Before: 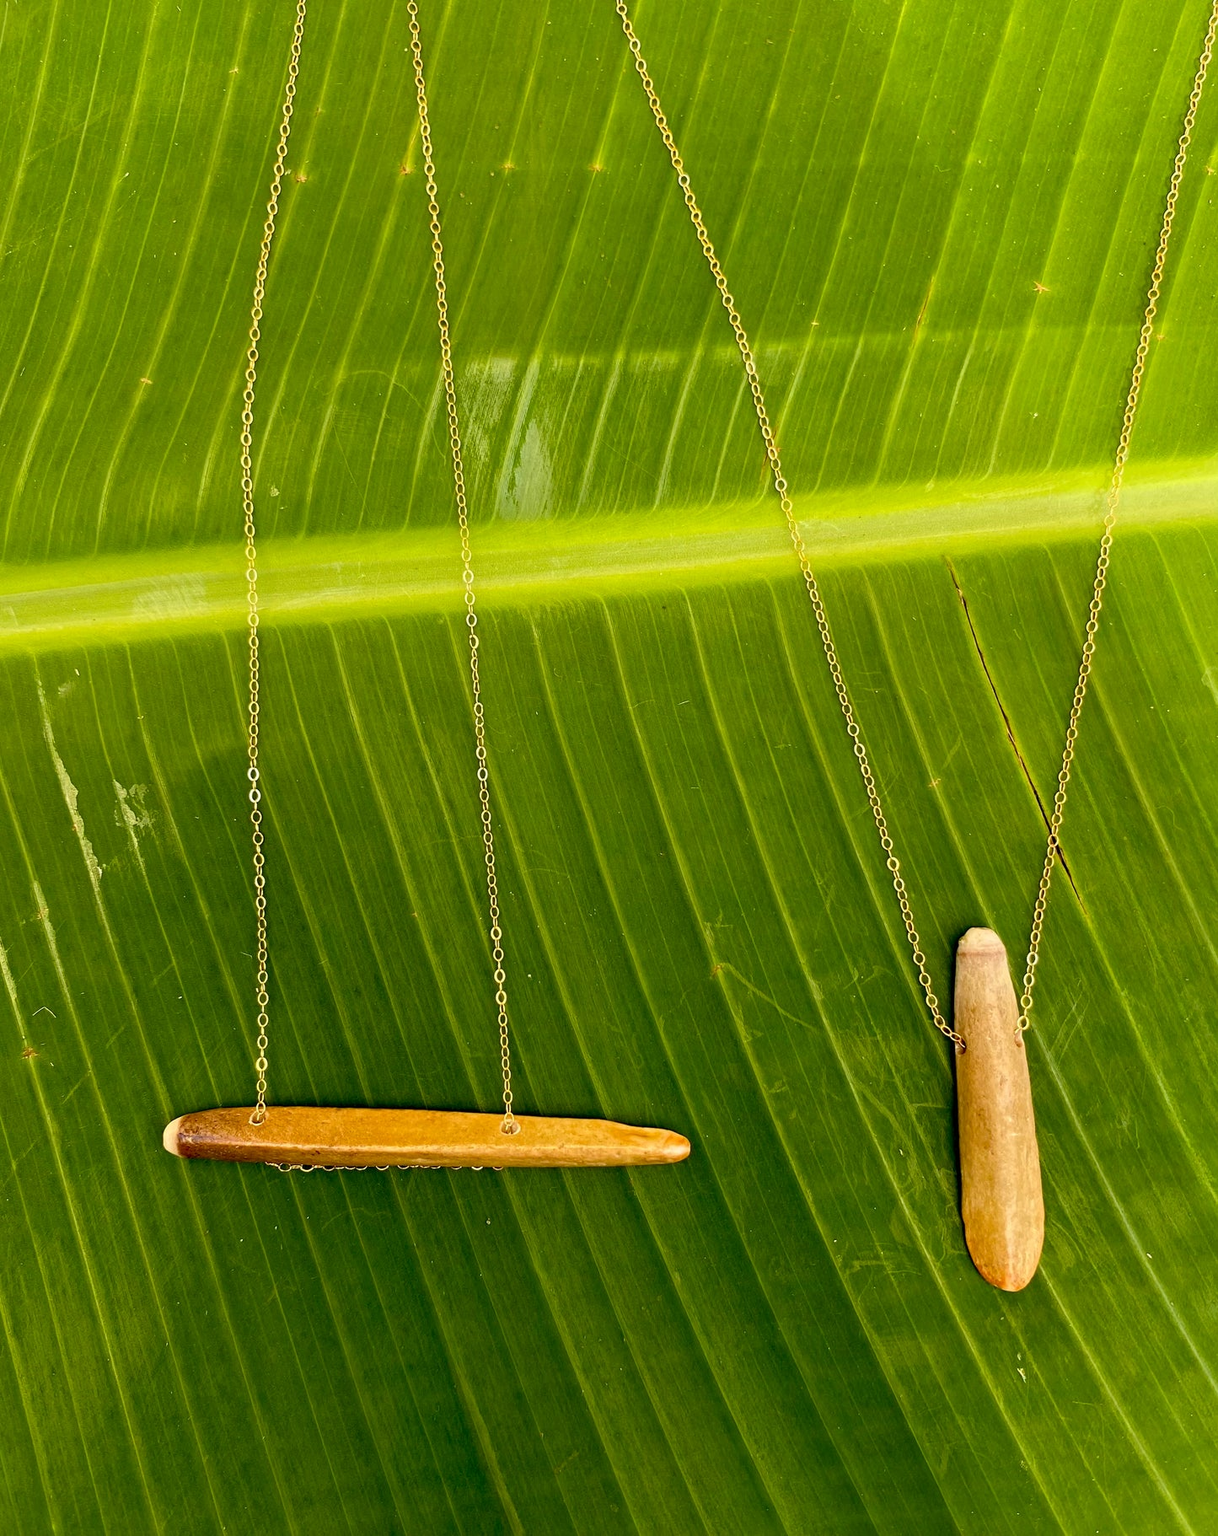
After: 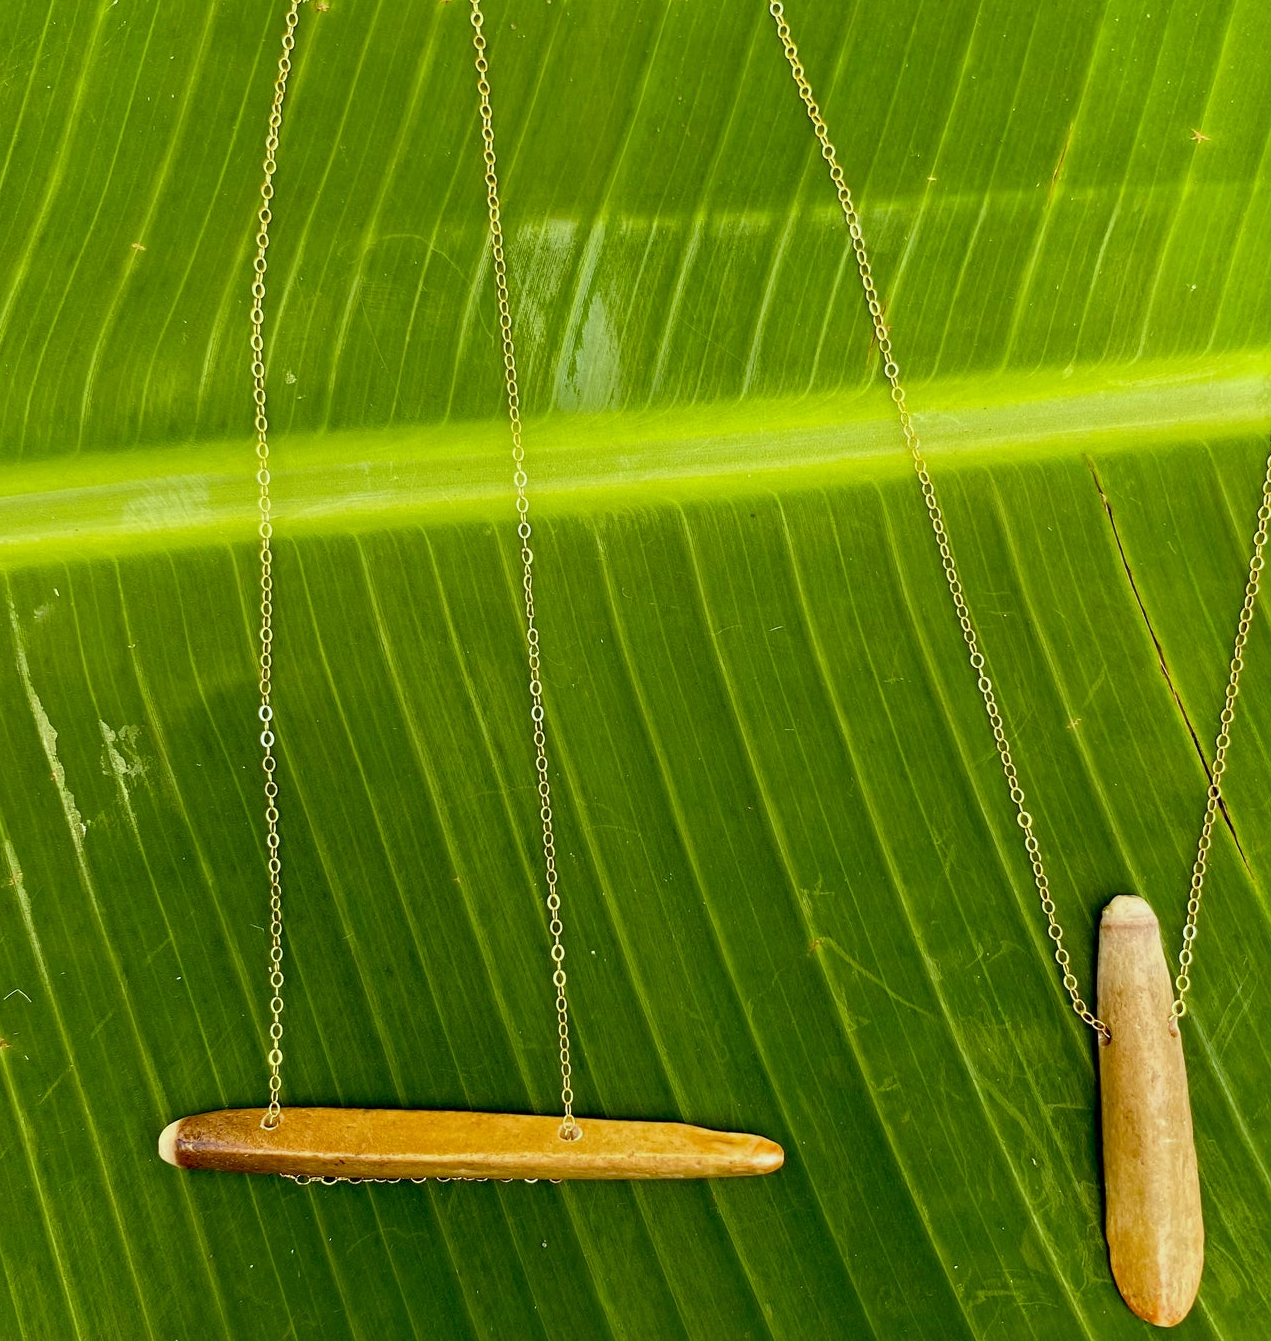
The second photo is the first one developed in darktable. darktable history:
white balance: red 0.925, blue 1.046
crop and rotate: left 2.425%, top 11.305%, right 9.6%, bottom 15.08%
